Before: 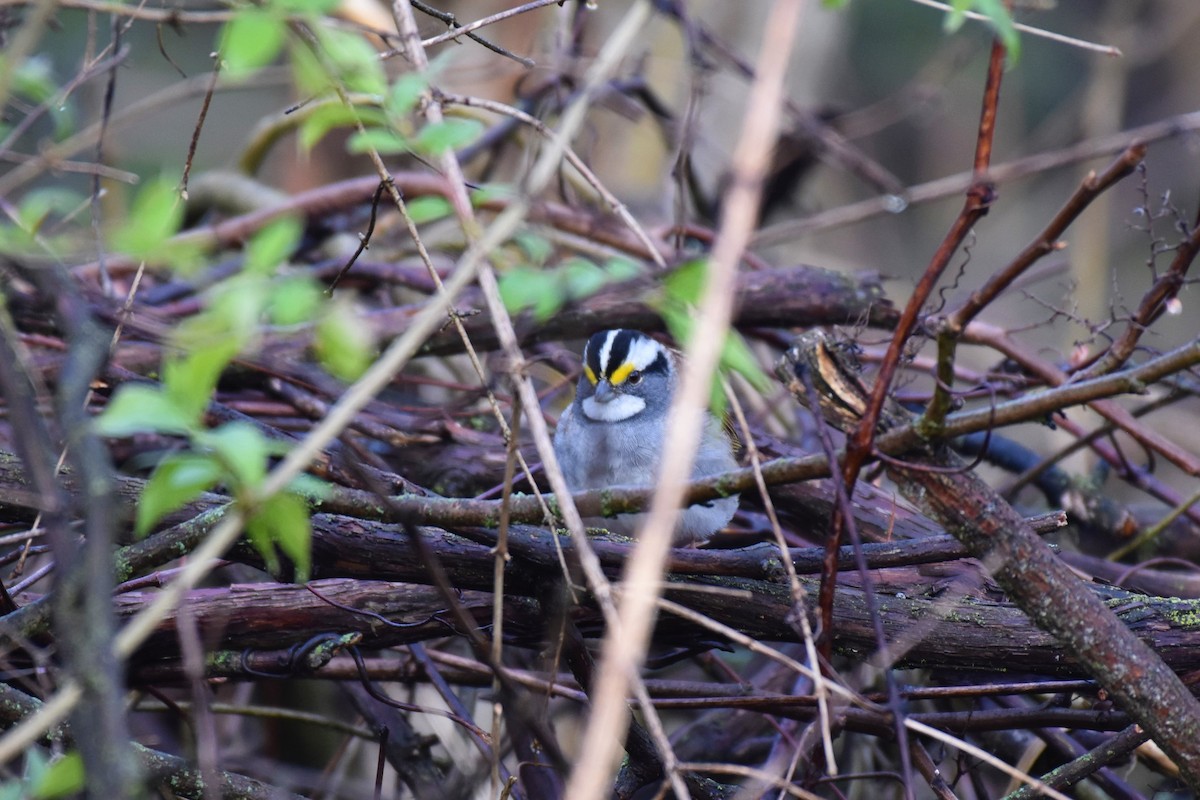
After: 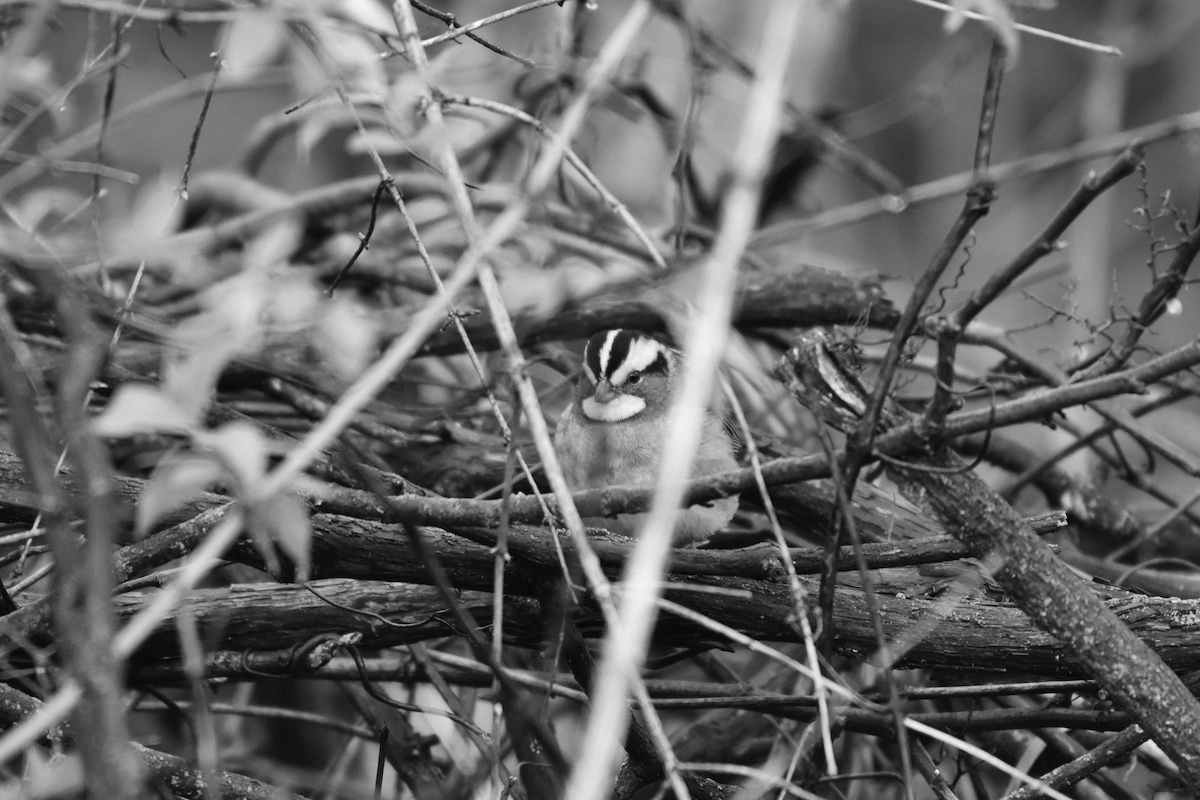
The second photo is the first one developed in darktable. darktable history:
contrast brightness saturation: contrast 0.1, brightness 0.02, saturation 0.02
shadows and highlights: low approximation 0.01, soften with gaussian
monochrome: on, module defaults
